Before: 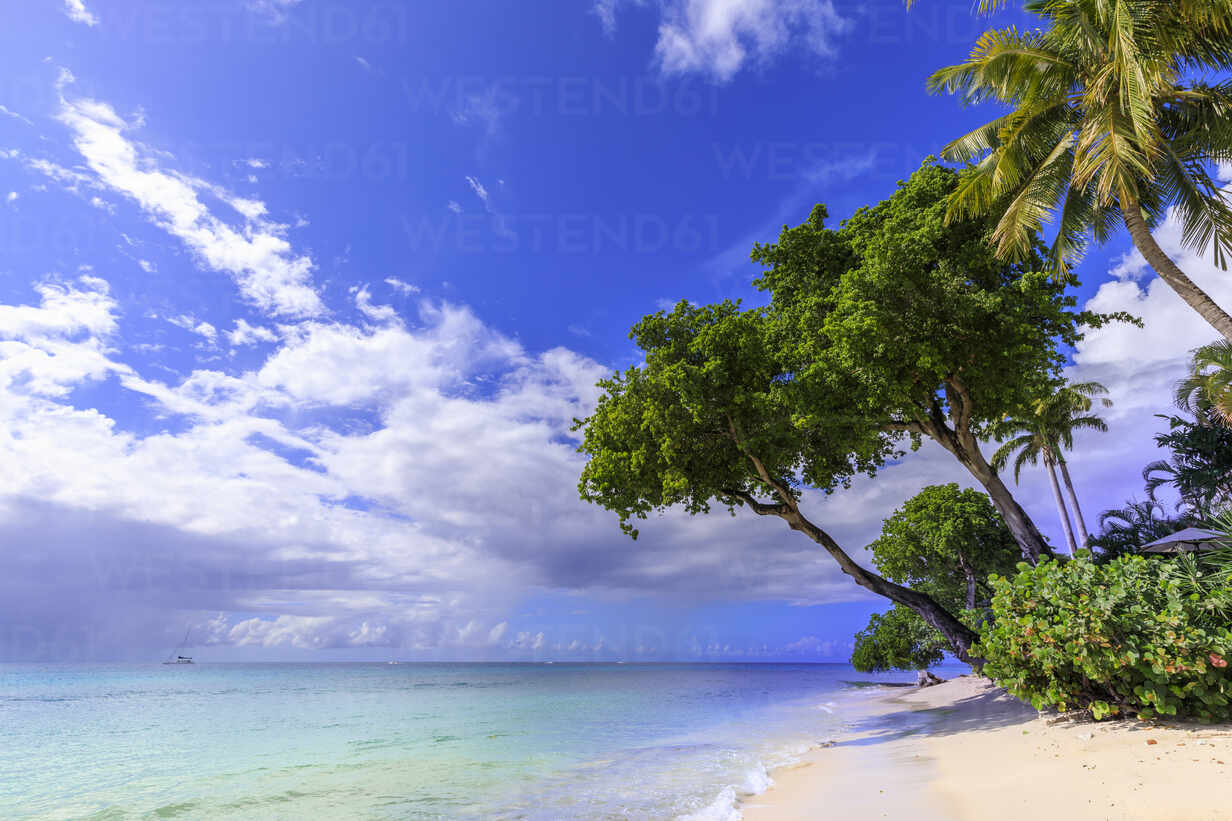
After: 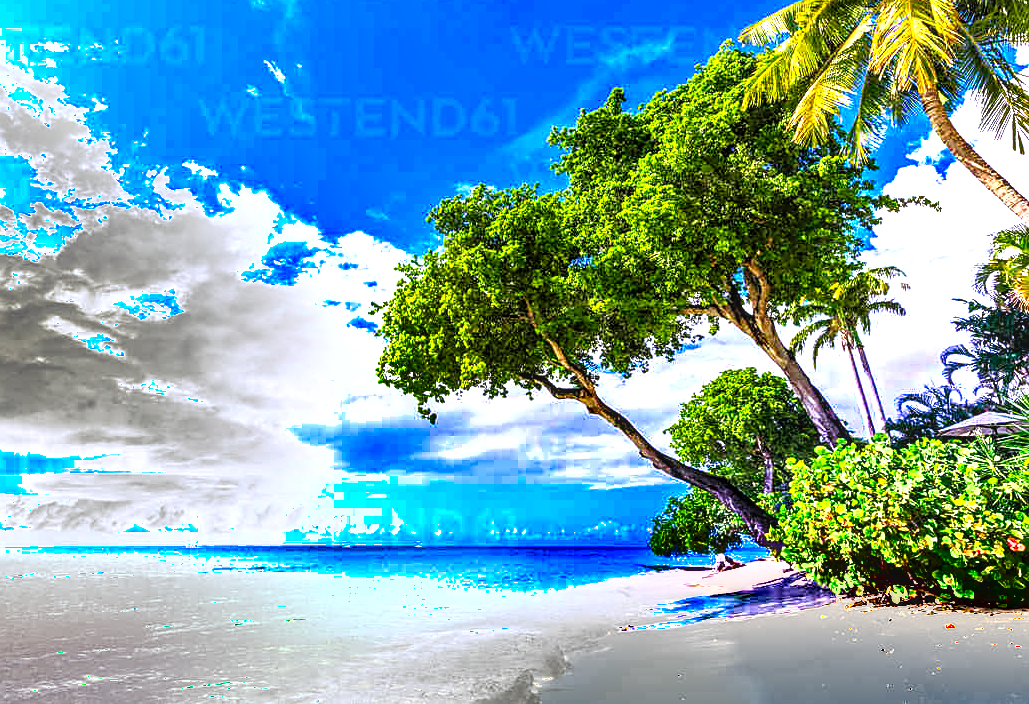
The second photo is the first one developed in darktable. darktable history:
sharpen: on, module defaults
crop: left 16.474%, top 14.163%
local contrast: detail 130%
color balance rgb: perceptual saturation grading › global saturation 16.62%, global vibrance 20%
haze removal: strength 0.289, distance 0.244, compatibility mode true, adaptive false
shadows and highlights: low approximation 0.01, soften with gaussian
levels: levels [0, 0.281, 0.562]
